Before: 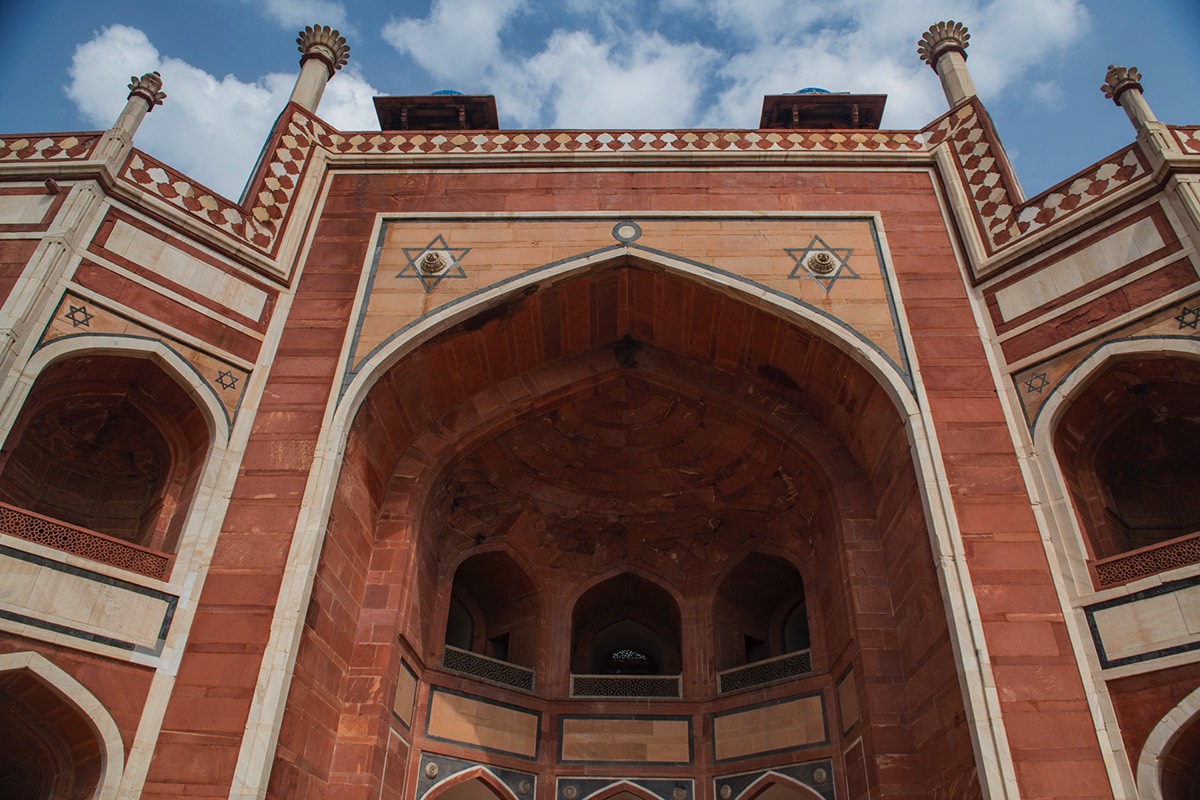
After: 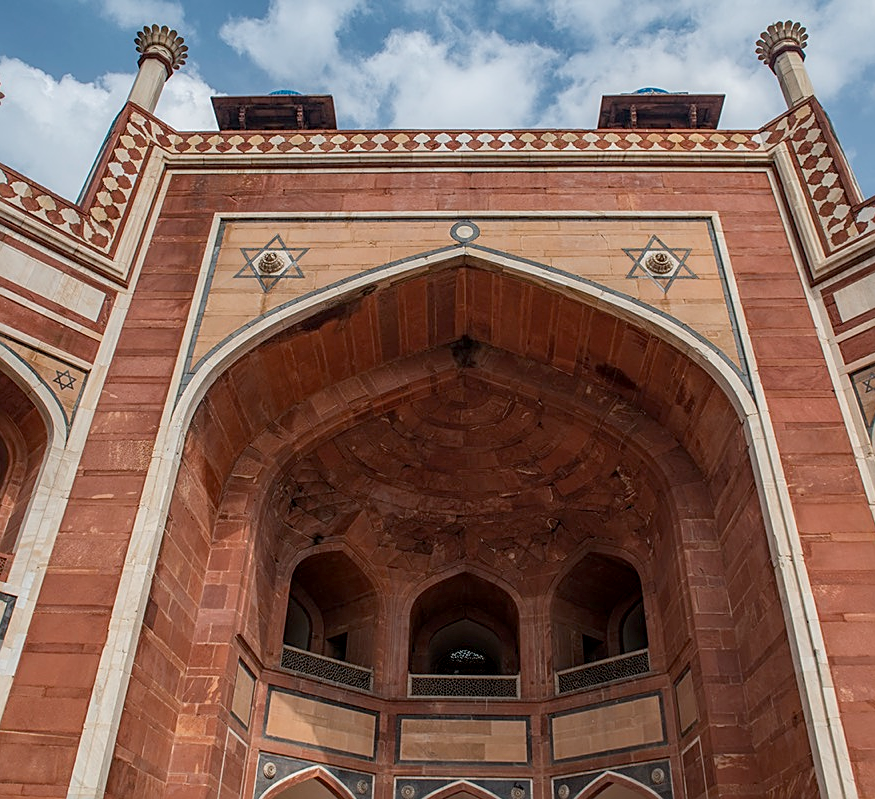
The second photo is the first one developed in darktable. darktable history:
local contrast: on, module defaults
sharpen: on, module defaults
crop: left 13.512%, top 0%, right 13.51%
